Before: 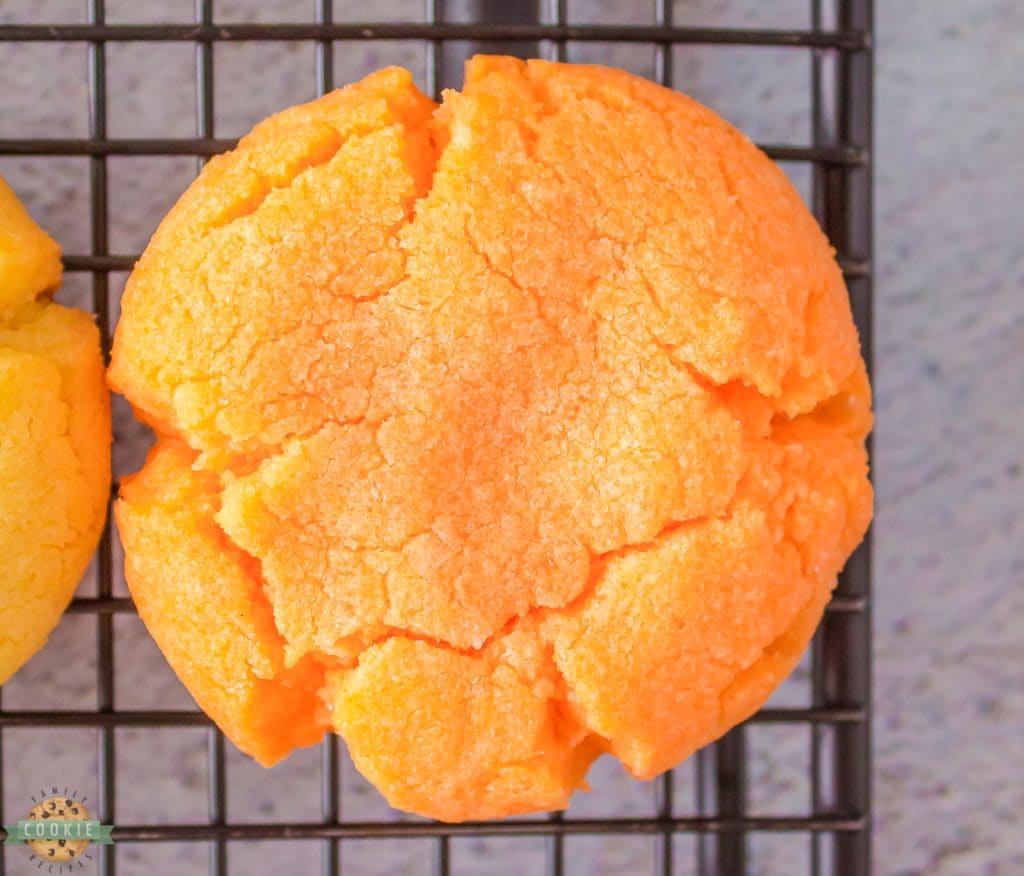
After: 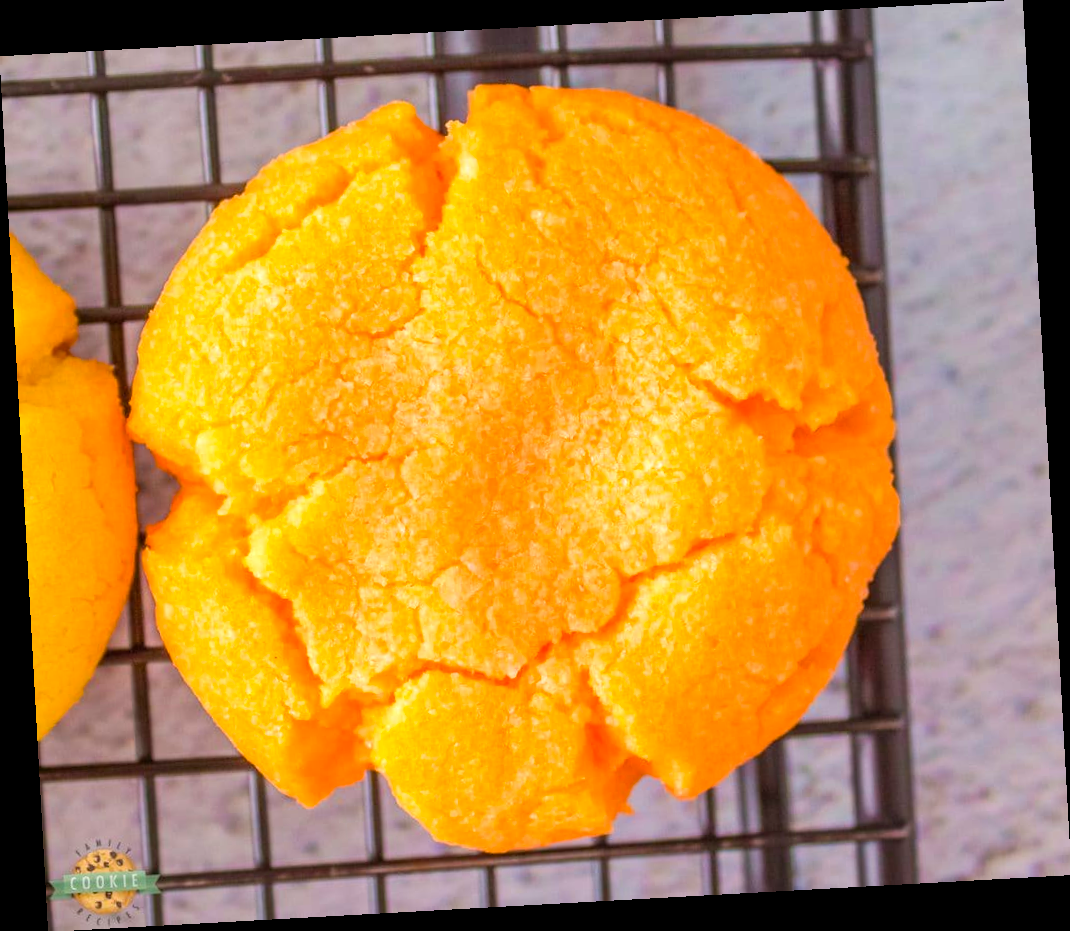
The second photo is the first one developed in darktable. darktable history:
exposure: exposure 0.29 EV, compensate highlight preservation false
color balance rgb: perceptual saturation grading › global saturation 20%, global vibrance 20%
rotate and perspective: rotation -3.18°, automatic cropping off
